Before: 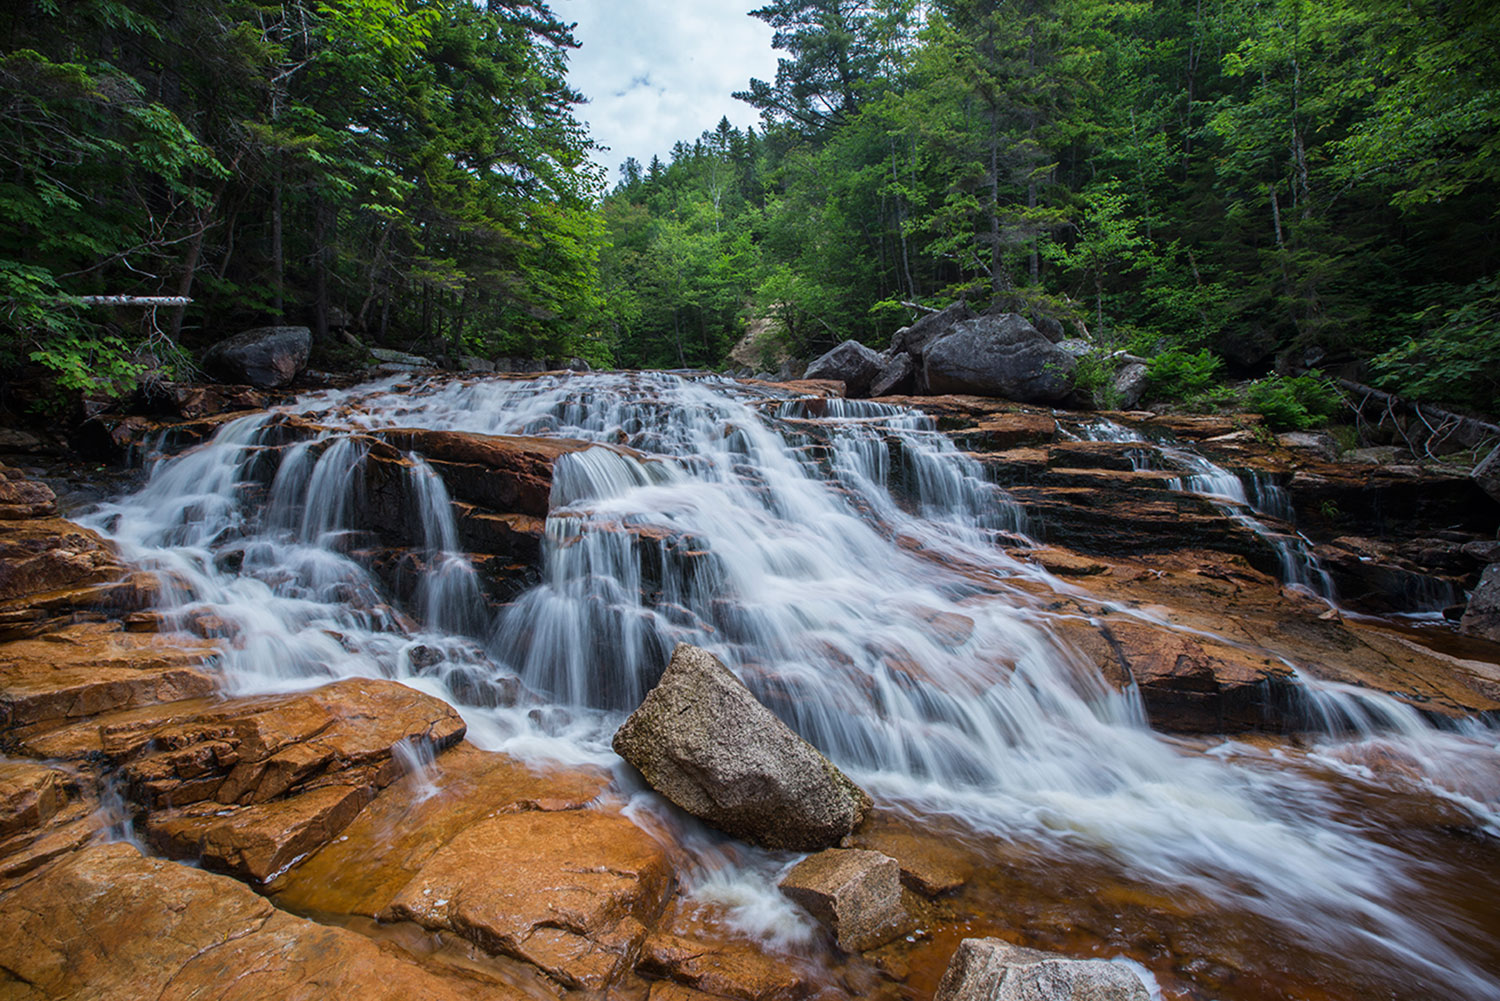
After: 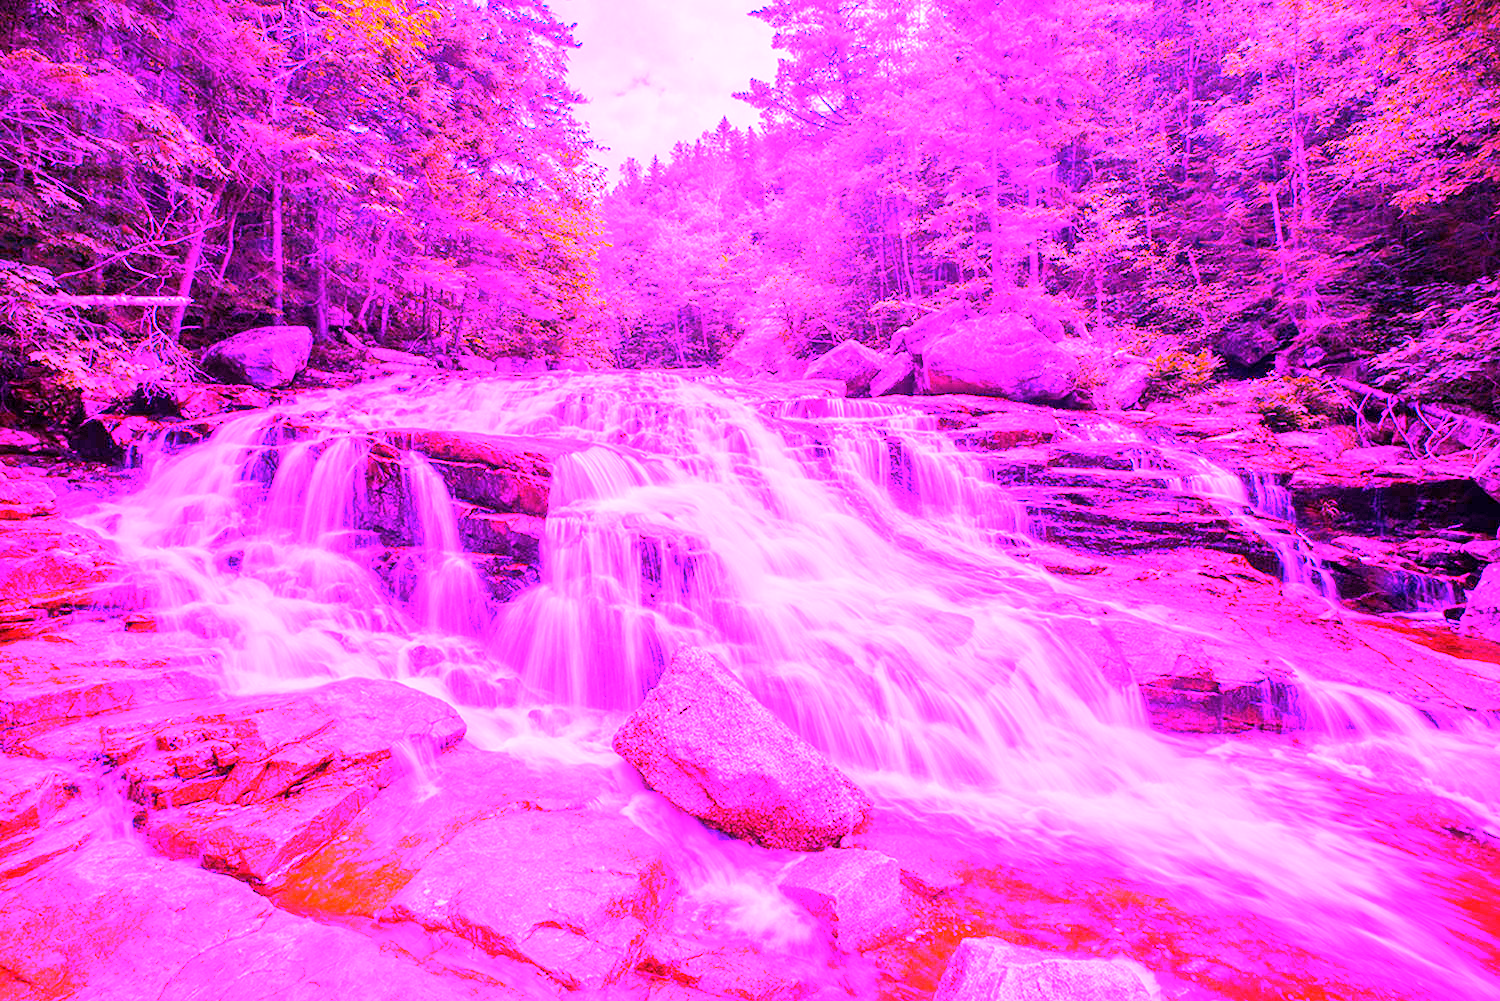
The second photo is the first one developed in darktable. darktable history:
white balance: red 8, blue 8
color balance: mode lift, gamma, gain (sRGB)
